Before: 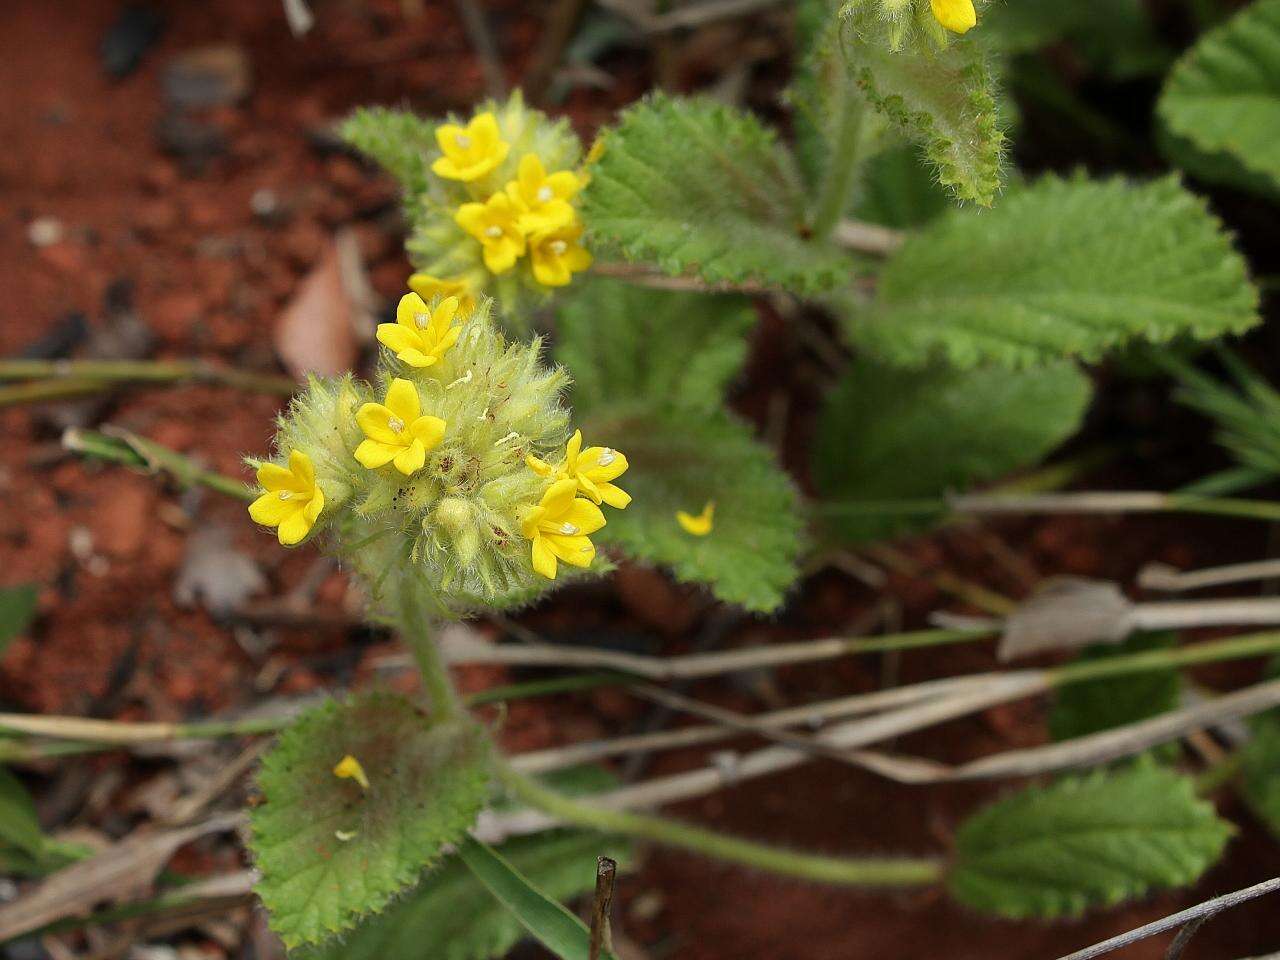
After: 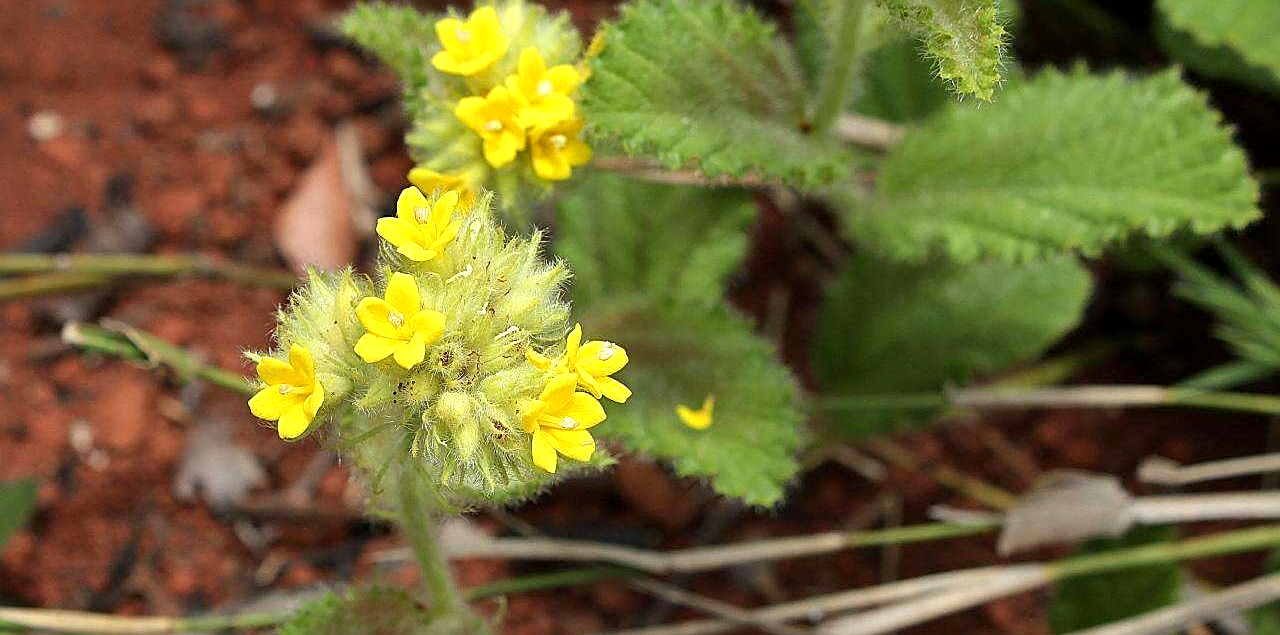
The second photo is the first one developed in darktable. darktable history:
sharpen: on, module defaults
shadows and highlights: shadows 37.83, highlights -27.2, soften with gaussian
exposure: black level correction 0.001, exposure 0.498 EV, compensate highlight preservation false
crop: top 11.141%, bottom 22.69%
